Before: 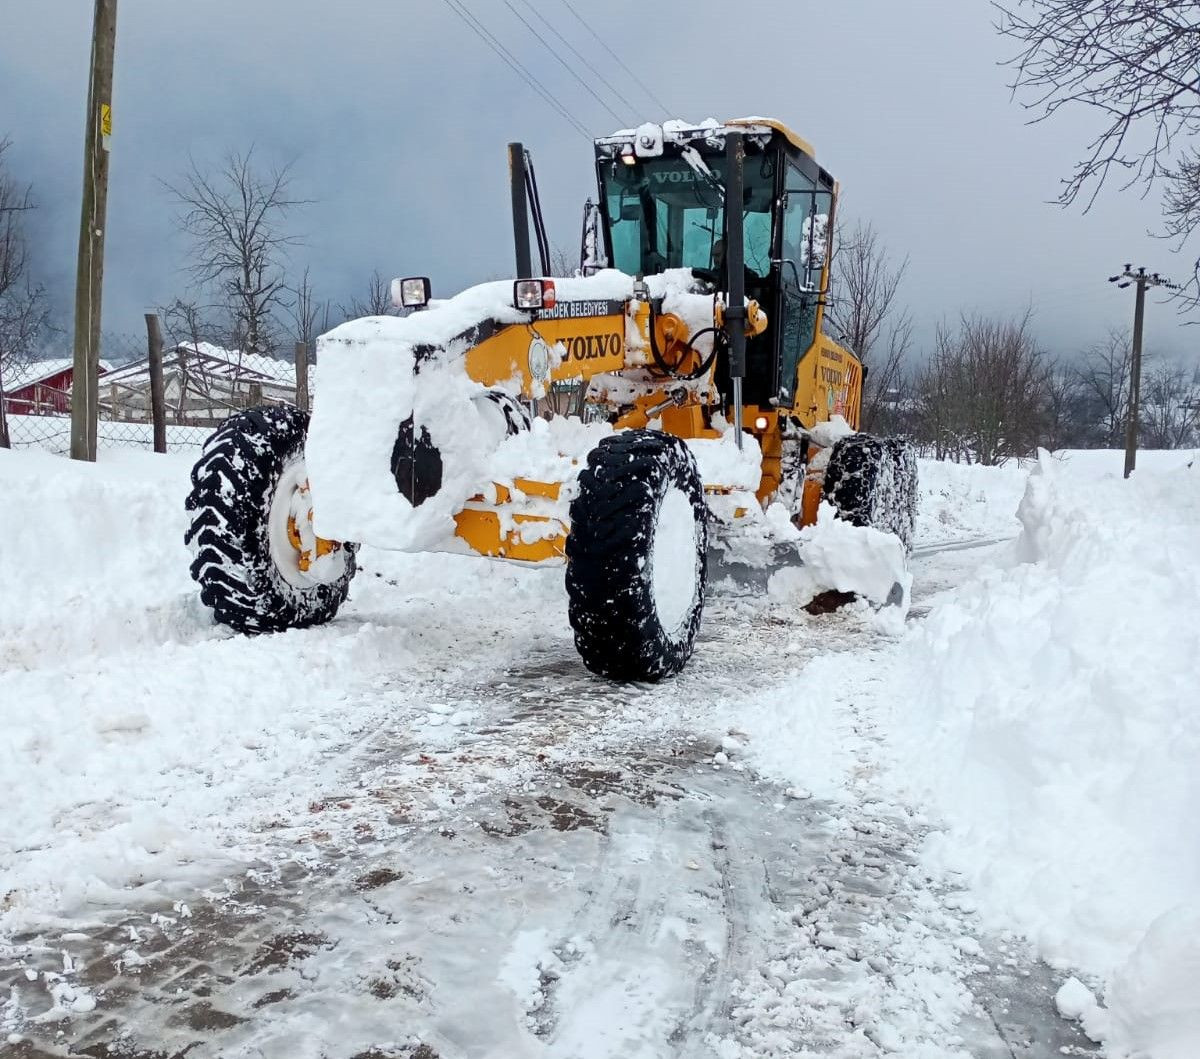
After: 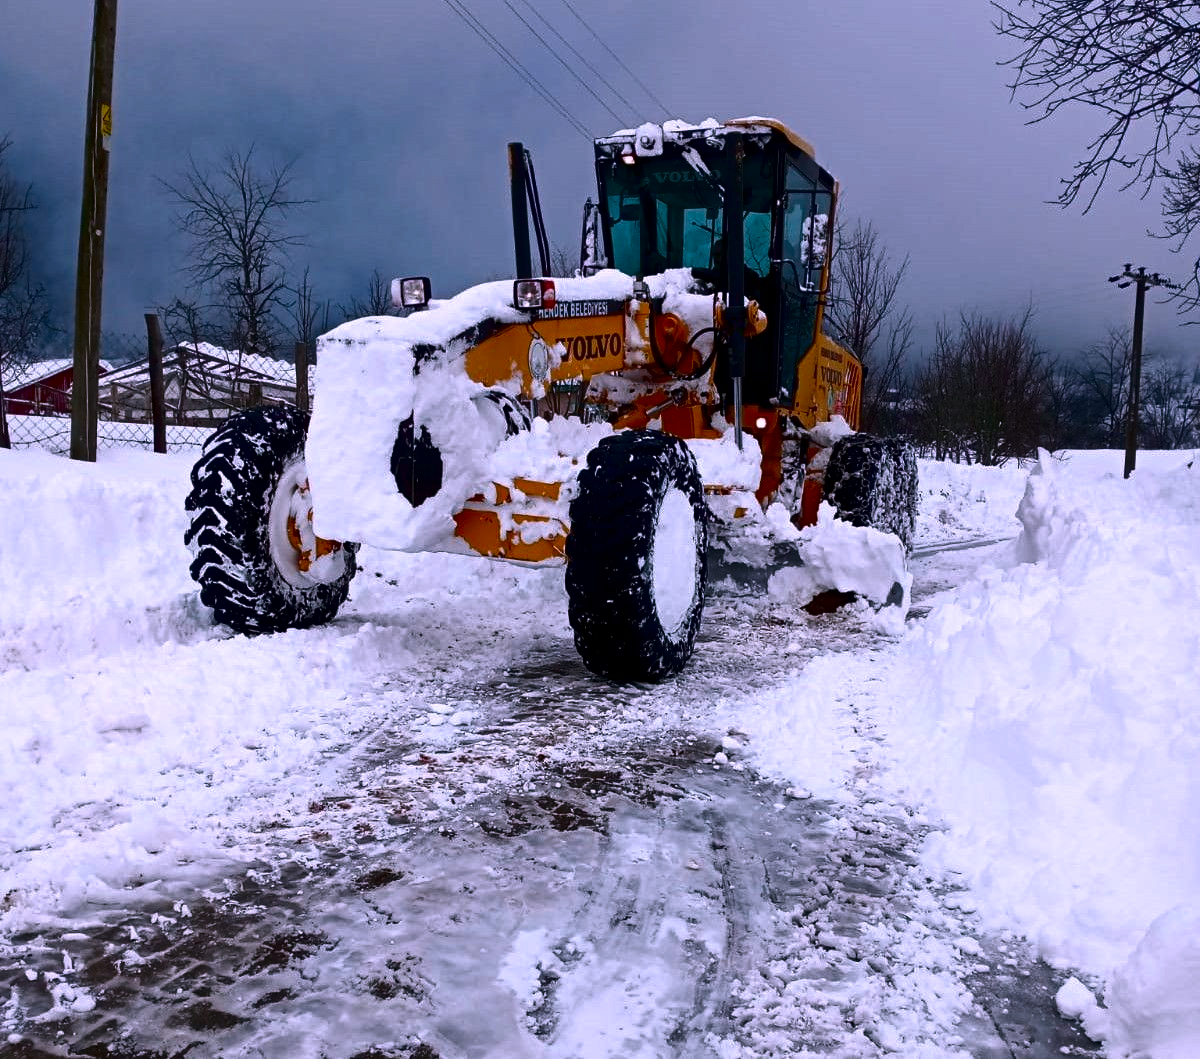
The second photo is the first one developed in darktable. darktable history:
color correction: highlights a* 15.22, highlights b* -24.62
contrast brightness saturation: contrast 0.088, brightness -0.571, saturation 0.173
shadows and highlights: shadows 1.64, highlights 39.75
